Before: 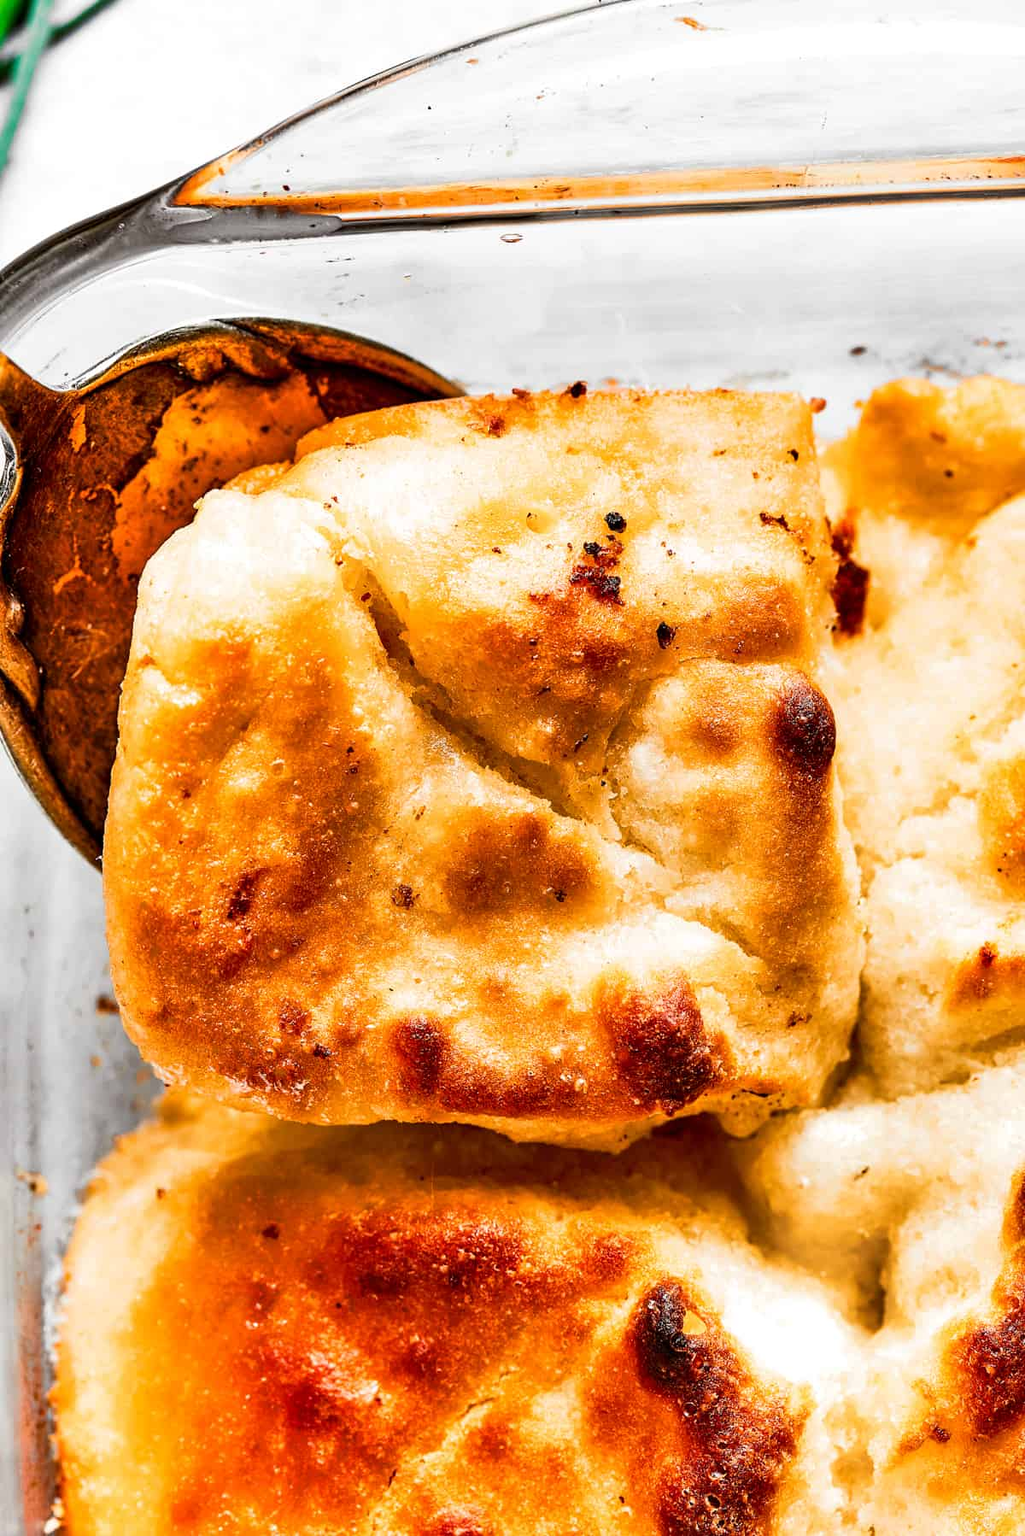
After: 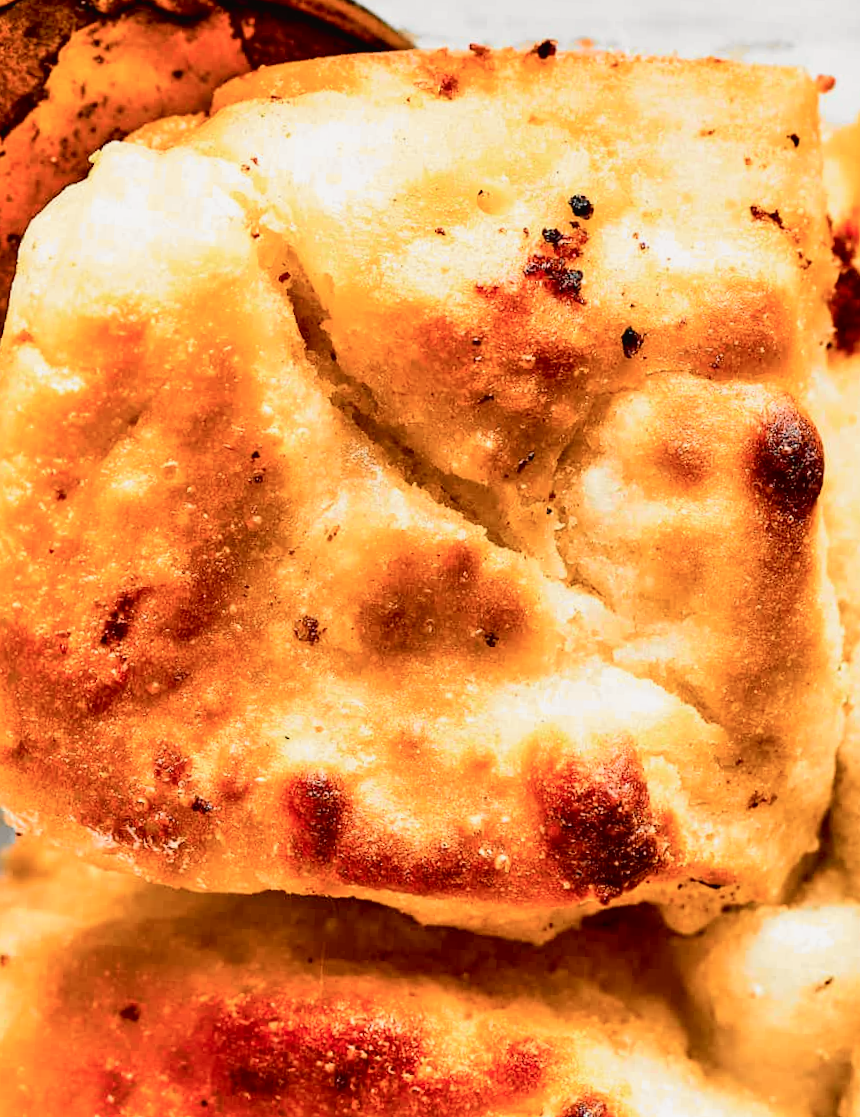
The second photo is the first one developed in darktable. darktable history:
crop and rotate: angle -3.33°, left 9.882%, top 20.612%, right 12.319%, bottom 11.943%
tone curve: curves: ch0 [(0, 0.019) (0.066, 0.043) (0.189, 0.182) (0.368, 0.407) (0.501, 0.564) (0.677, 0.729) (0.851, 0.861) (0.997, 0.959)]; ch1 [(0, 0) (0.187, 0.121) (0.388, 0.346) (0.437, 0.409) (0.474, 0.472) (0.499, 0.501) (0.514, 0.507) (0.548, 0.557) (0.653, 0.663) (0.812, 0.856) (1, 1)]; ch2 [(0, 0) (0.246, 0.214) (0.421, 0.427) (0.459, 0.484) (0.5, 0.504) (0.518, 0.516) (0.529, 0.548) (0.56, 0.576) (0.607, 0.63) (0.744, 0.734) (0.867, 0.821) (0.993, 0.889)], color space Lab, independent channels, preserve colors none
